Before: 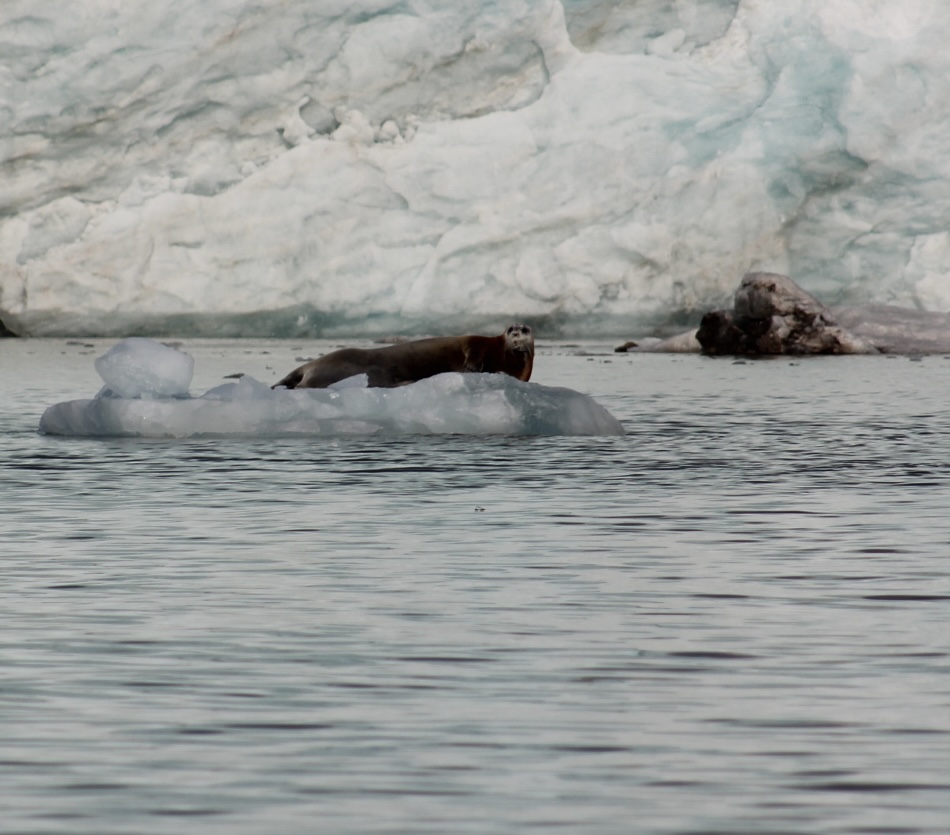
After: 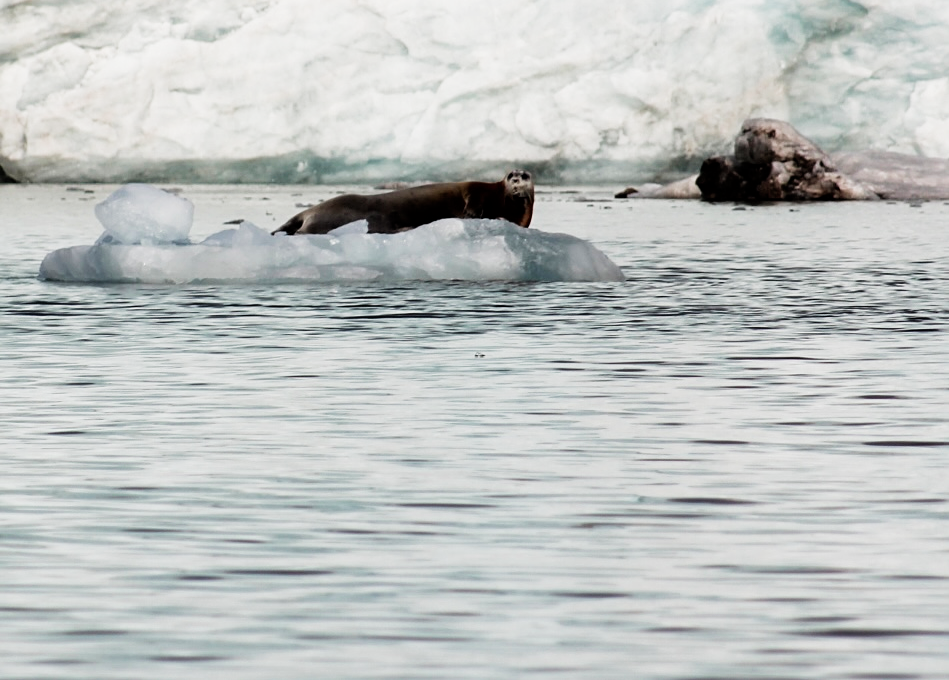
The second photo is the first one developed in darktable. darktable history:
filmic rgb: middle gray luminance 21.73%, black relative exposure -14 EV, white relative exposure 2.96 EV, threshold 6 EV, target black luminance 0%, hardness 8.81, latitude 59.69%, contrast 1.208, highlights saturation mix 5%, shadows ↔ highlights balance 41.6%, add noise in highlights 0, color science v3 (2019), use custom middle-gray values true, iterations of high-quality reconstruction 0, contrast in highlights soft, enable highlight reconstruction true
sharpen: amount 0.2
crop and rotate: top 18.507%
exposure: black level correction 0, exposure 1 EV, compensate exposure bias true, compensate highlight preservation false
